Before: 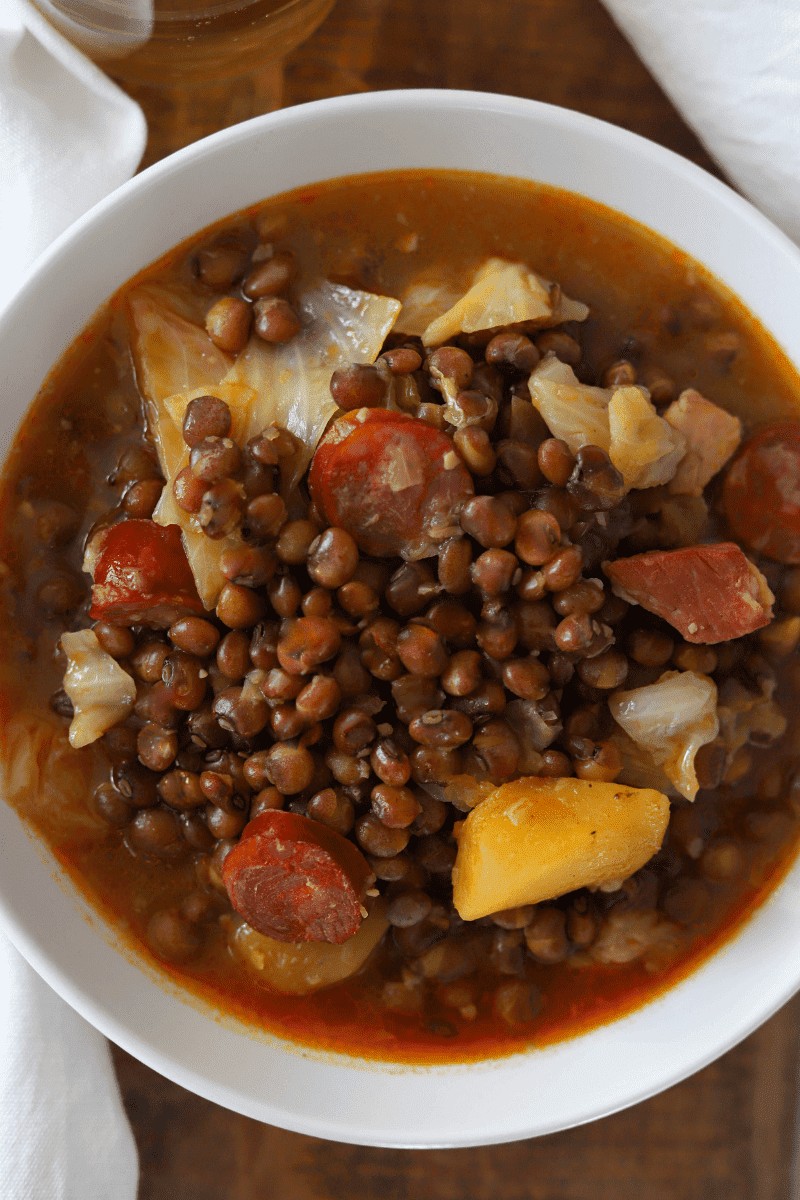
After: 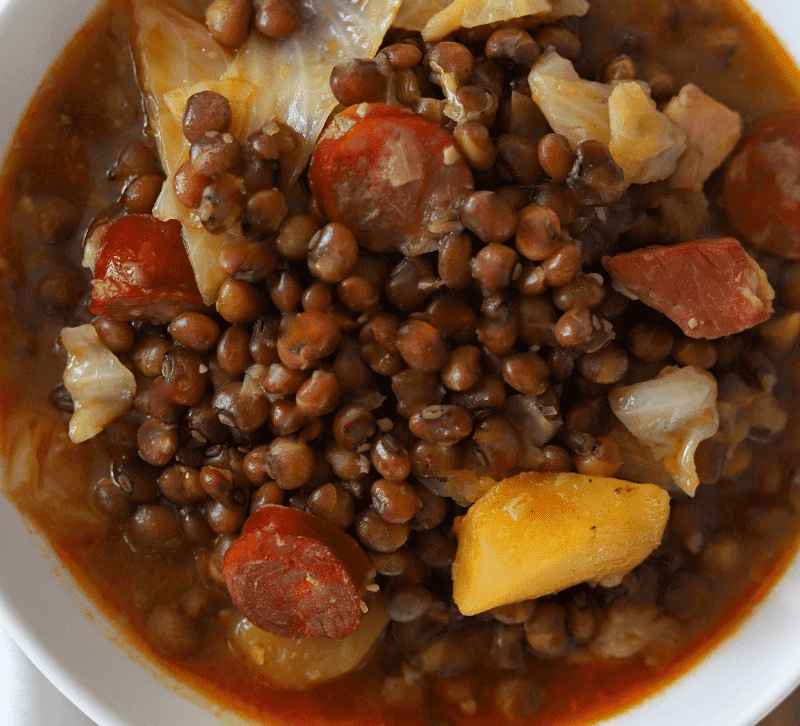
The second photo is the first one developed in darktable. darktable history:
crop and rotate: top 25.496%, bottom 13.95%
